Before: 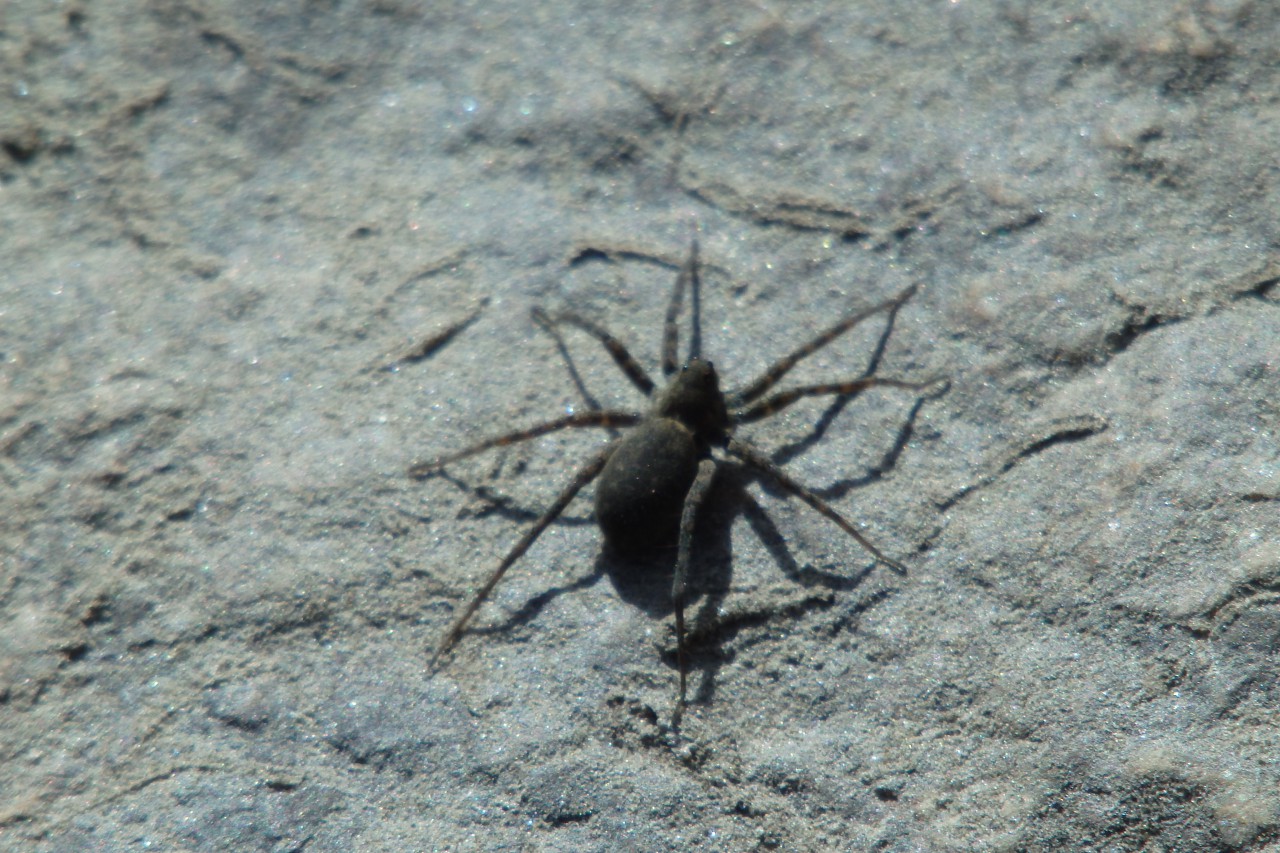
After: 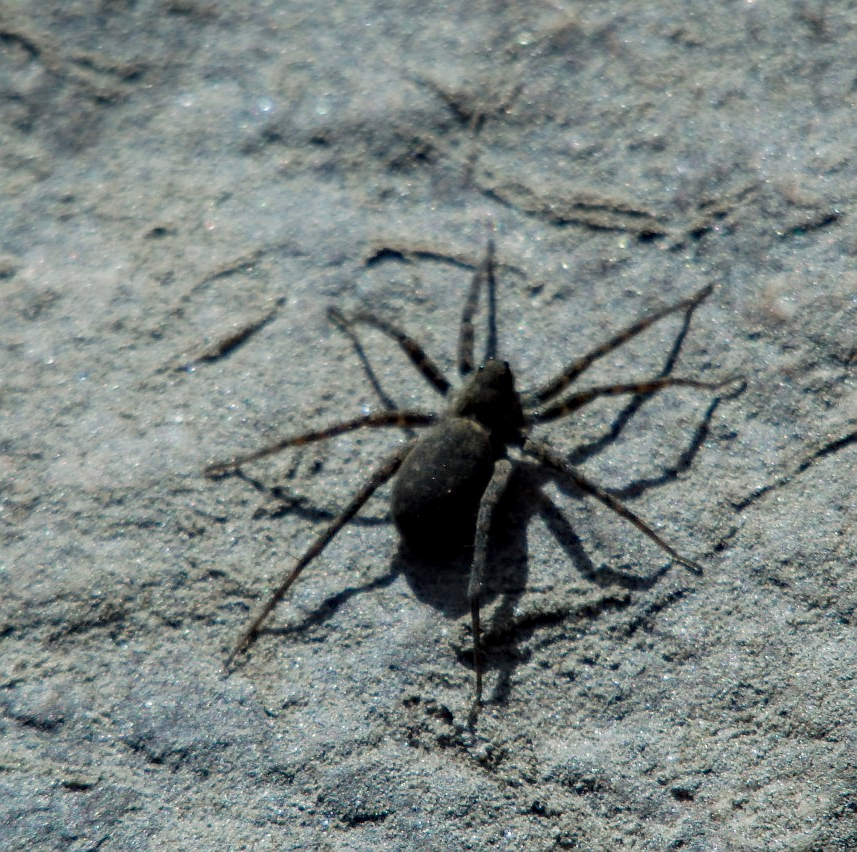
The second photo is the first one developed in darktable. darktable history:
local contrast: detail 130%
crop and rotate: left 15.948%, right 17.058%
filmic rgb: black relative exposure -11.32 EV, white relative exposure 3.26 EV, hardness 6.69, preserve chrominance RGB euclidean norm, color science v5 (2021), contrast in shadows safe, contrast in highlights safe
haze removal: adaptive false
sharpen: radius 0.971, amount 0.613
